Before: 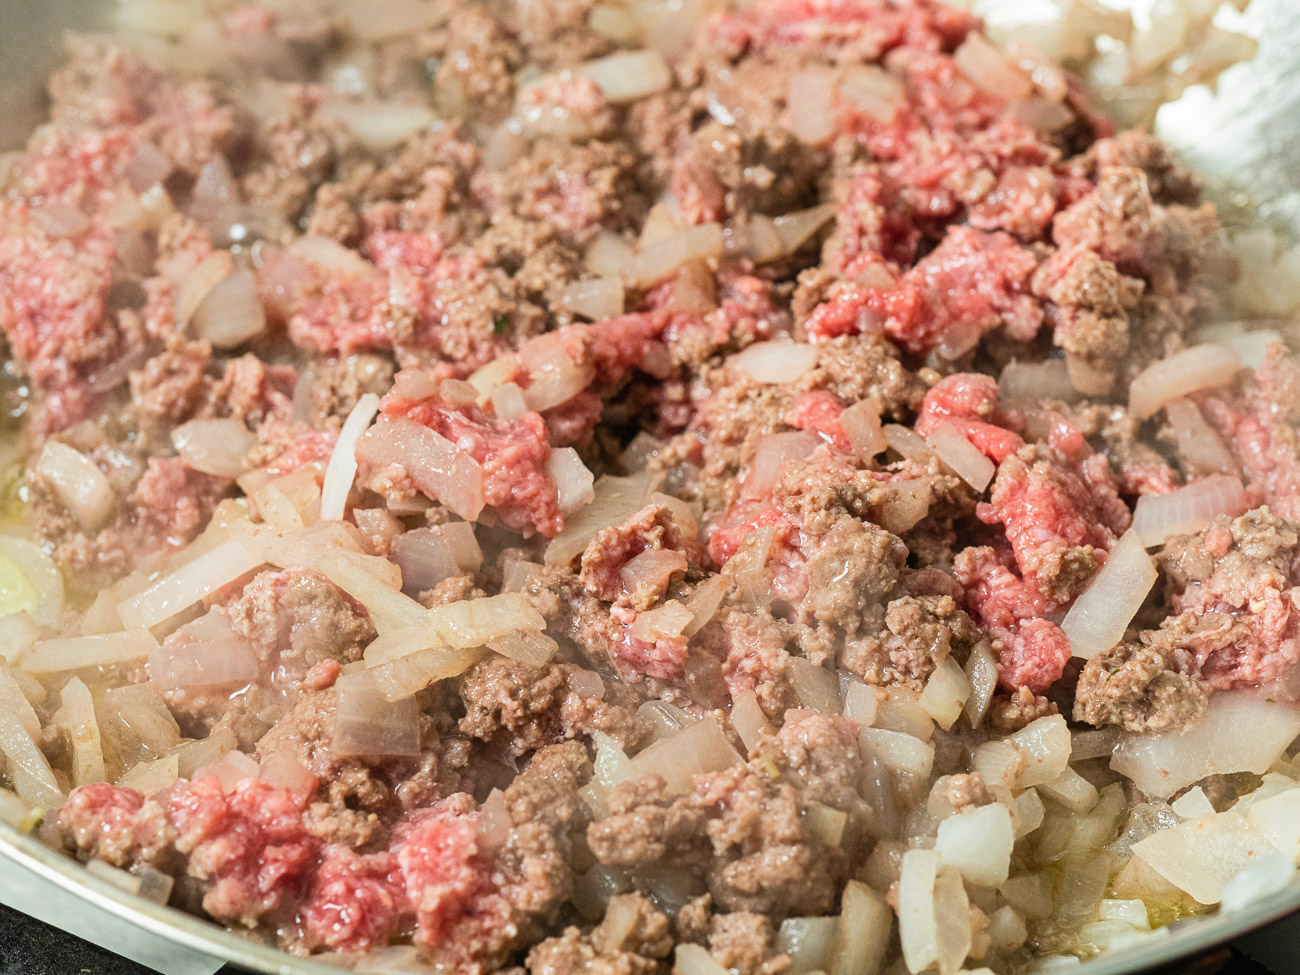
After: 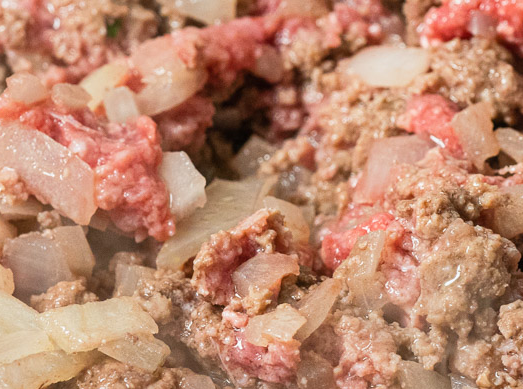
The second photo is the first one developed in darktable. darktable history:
crop: left 29.886%, top 30.416%, right 29.853%, bottom 29.592%
